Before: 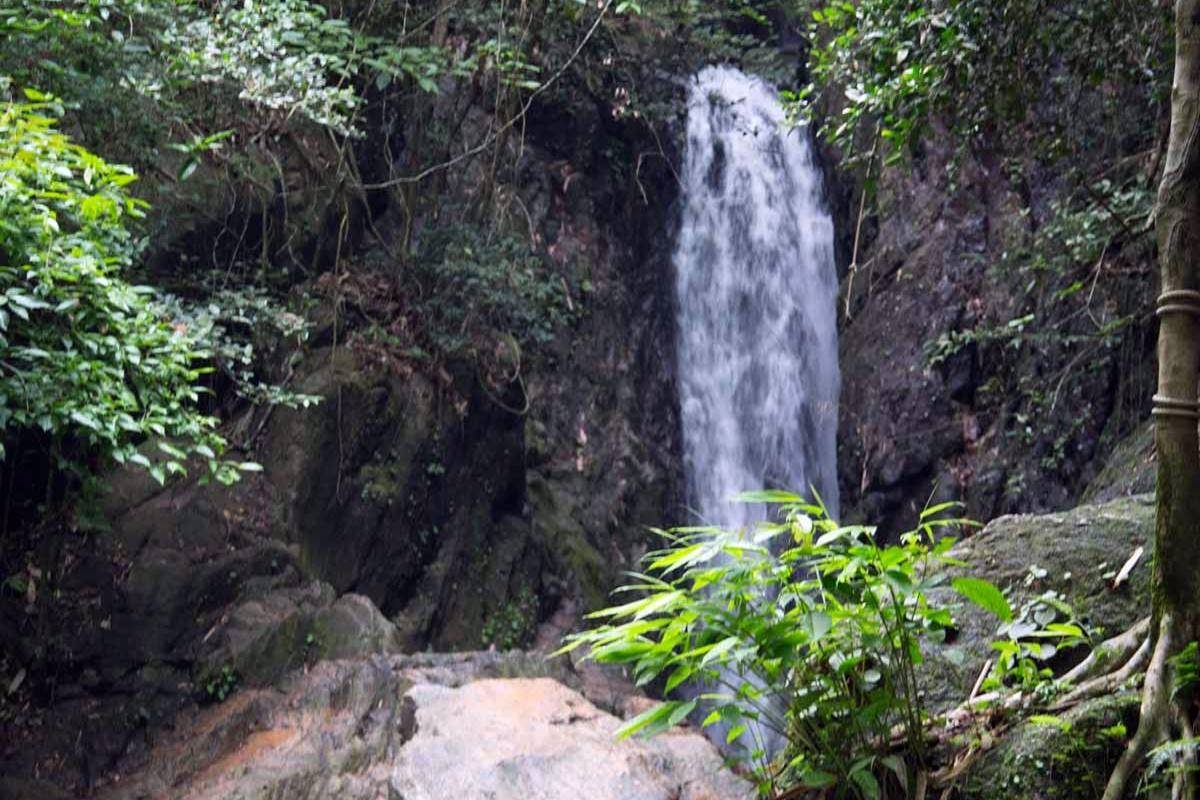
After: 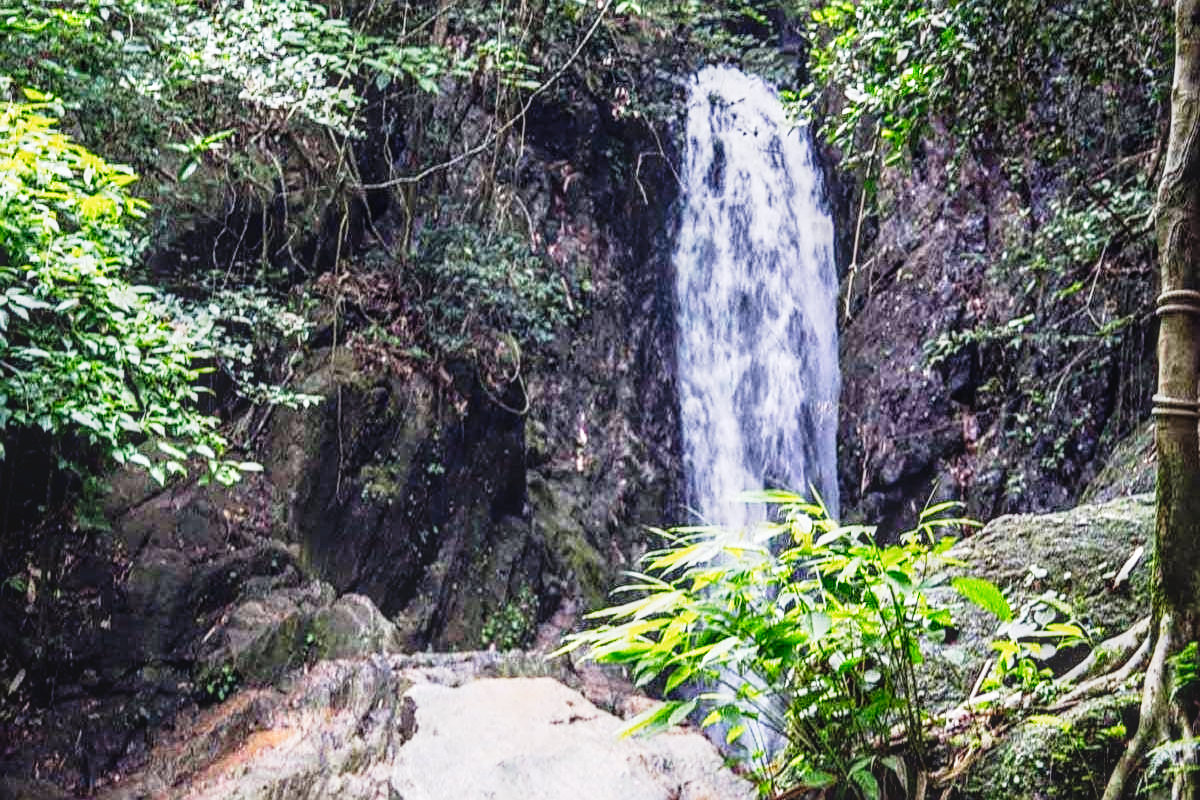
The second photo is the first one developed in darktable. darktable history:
sharpen: amount 0.493
exposure: exposure 0.568 EV, compensate highlight preservation false
local contrast: highlights 1%, shadows 1%, detail 133%
tone curve: curves: ch0 [(0.003, 0.032) (0.037, 0.037) (0.149, 0.117) (0.297, 0.318) (0.41, 0.48) (0.541, 0.649) (0.722, 0.857) (0.875, 0.946) (1, 0.98)]; ch1 [(0, 0) (0.305, 0.325) (0.453, 0.437) (0.482, 0.474) (0.501, 0.498) (0.506, 0.503) (0.559, 0.576) (0.6, 0.635) (0.656, 0.707) (1, 1)]; ch2 [(0, 0) (0.323, 0.277) (0.408, 0.399) (0.45, 0.48) (0.499, 0.502) (0.515, 0.532) (0.573, 0.602) (0.653, 0.675) (0.75, 0.756) (1, 1)], preserve colors none
